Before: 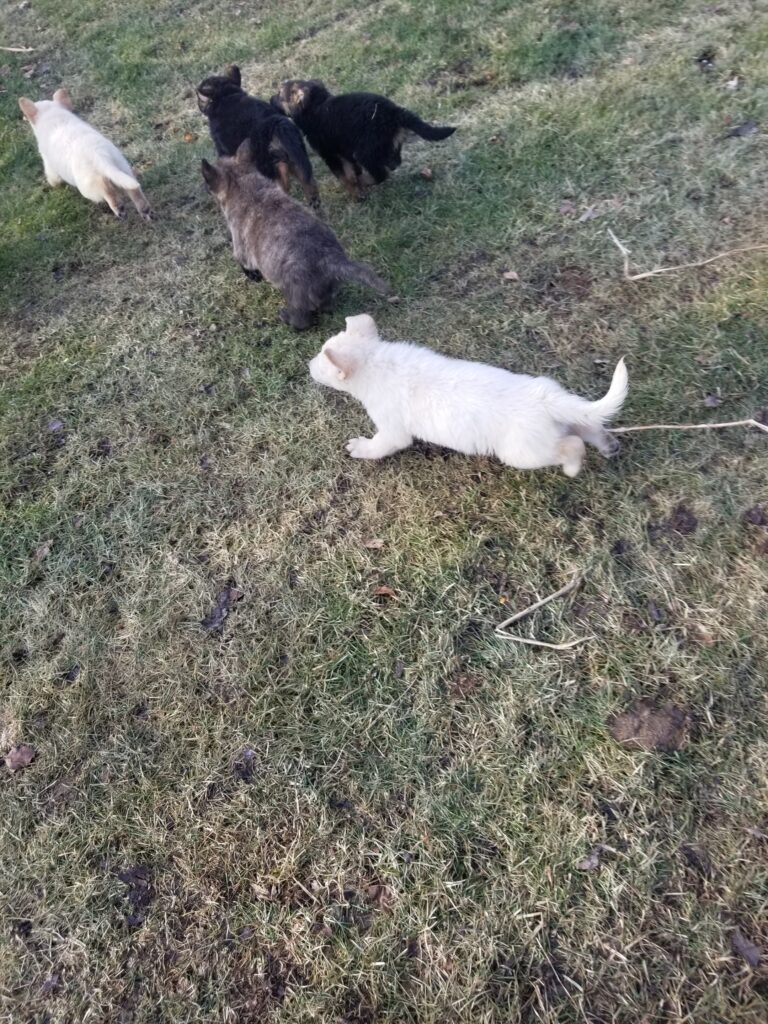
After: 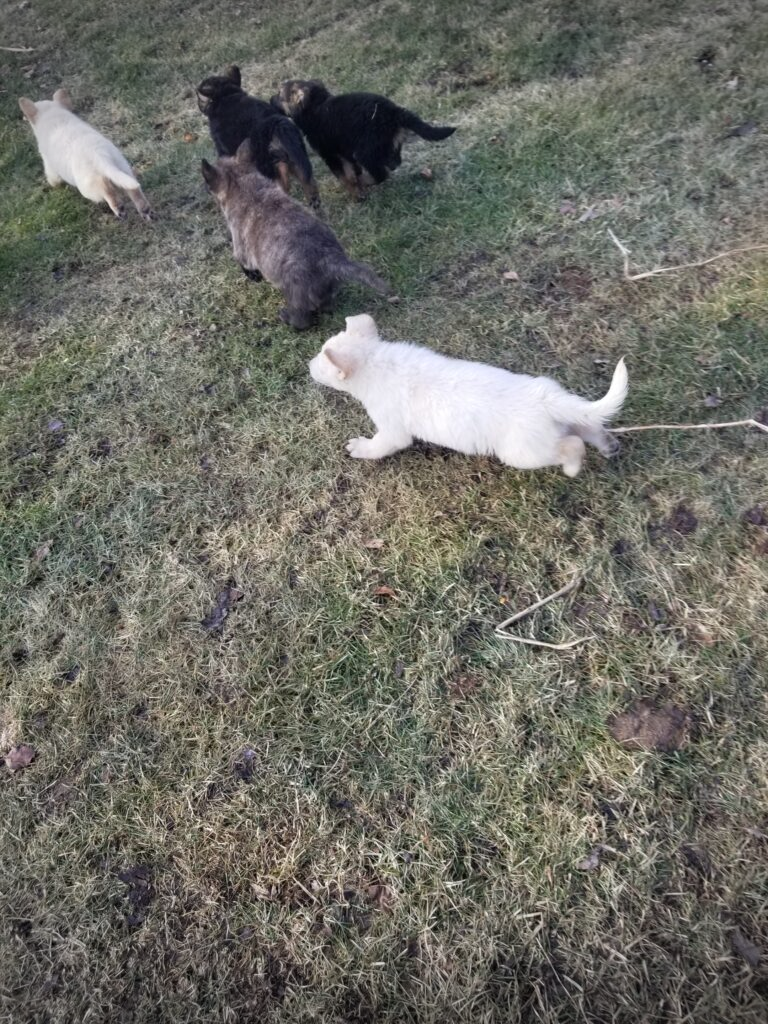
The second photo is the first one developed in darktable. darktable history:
shadows and highlights: radius 133.66, soften with gaussian
vignetting: fall-off start 99.93%, width/height ratio 1.32
